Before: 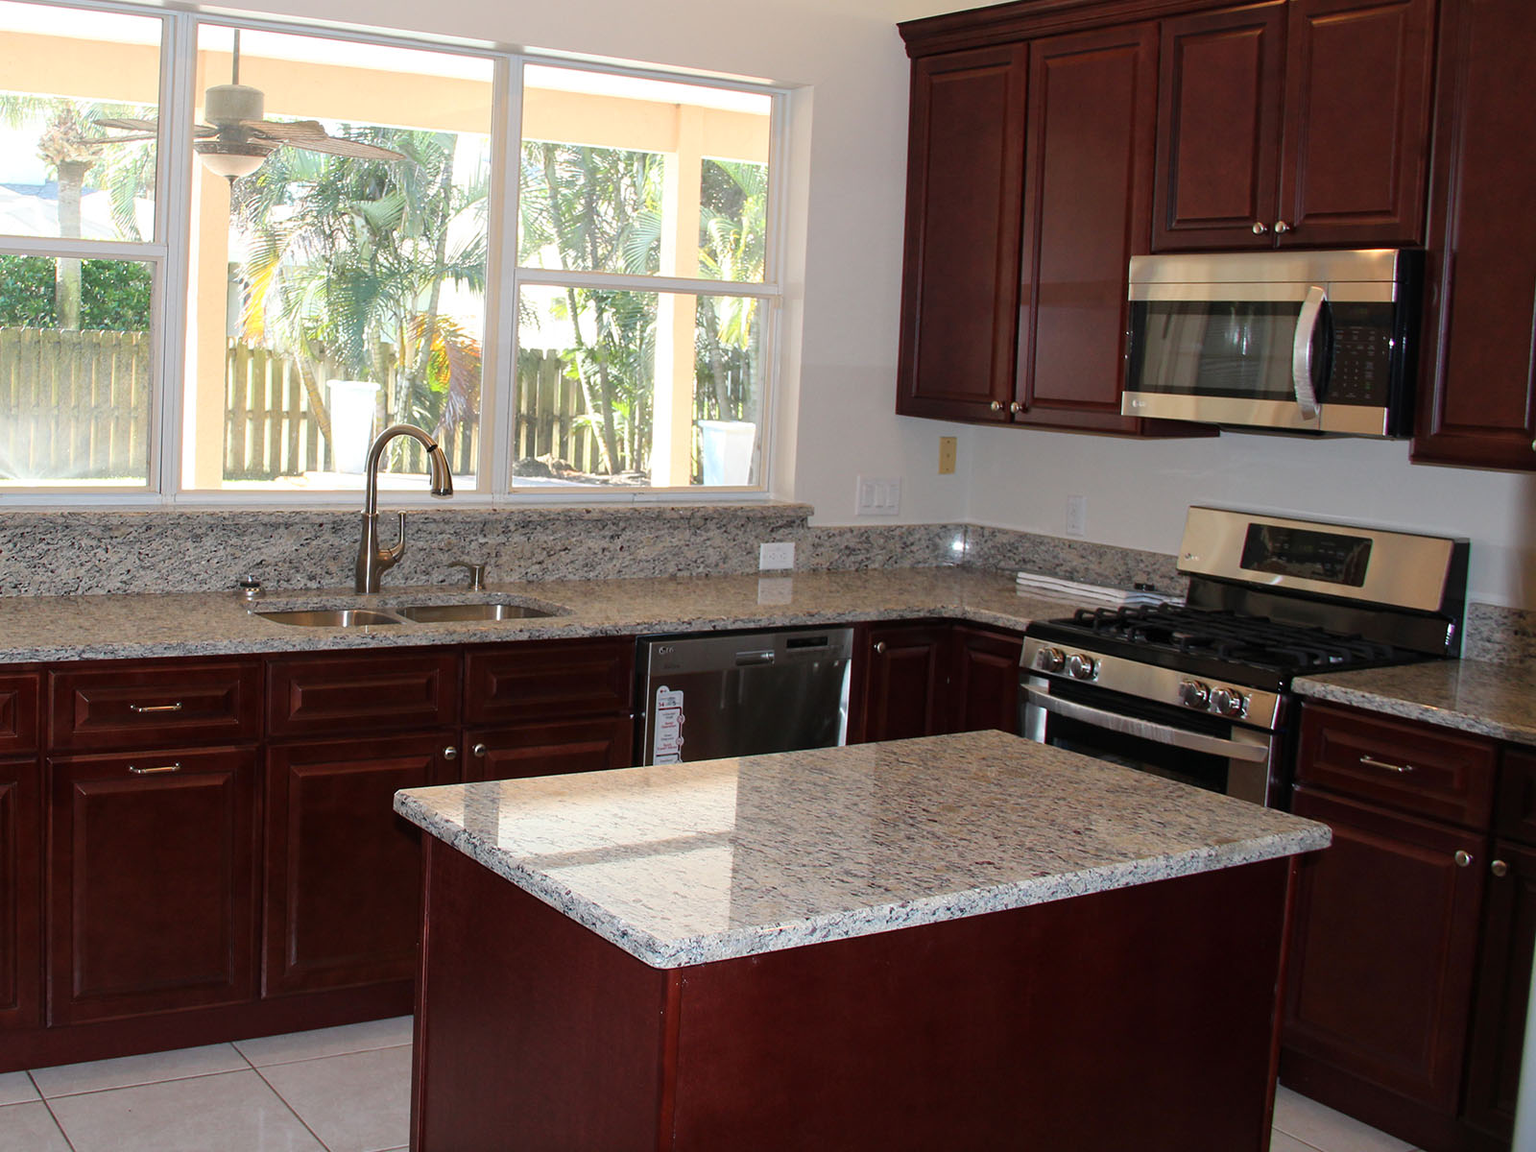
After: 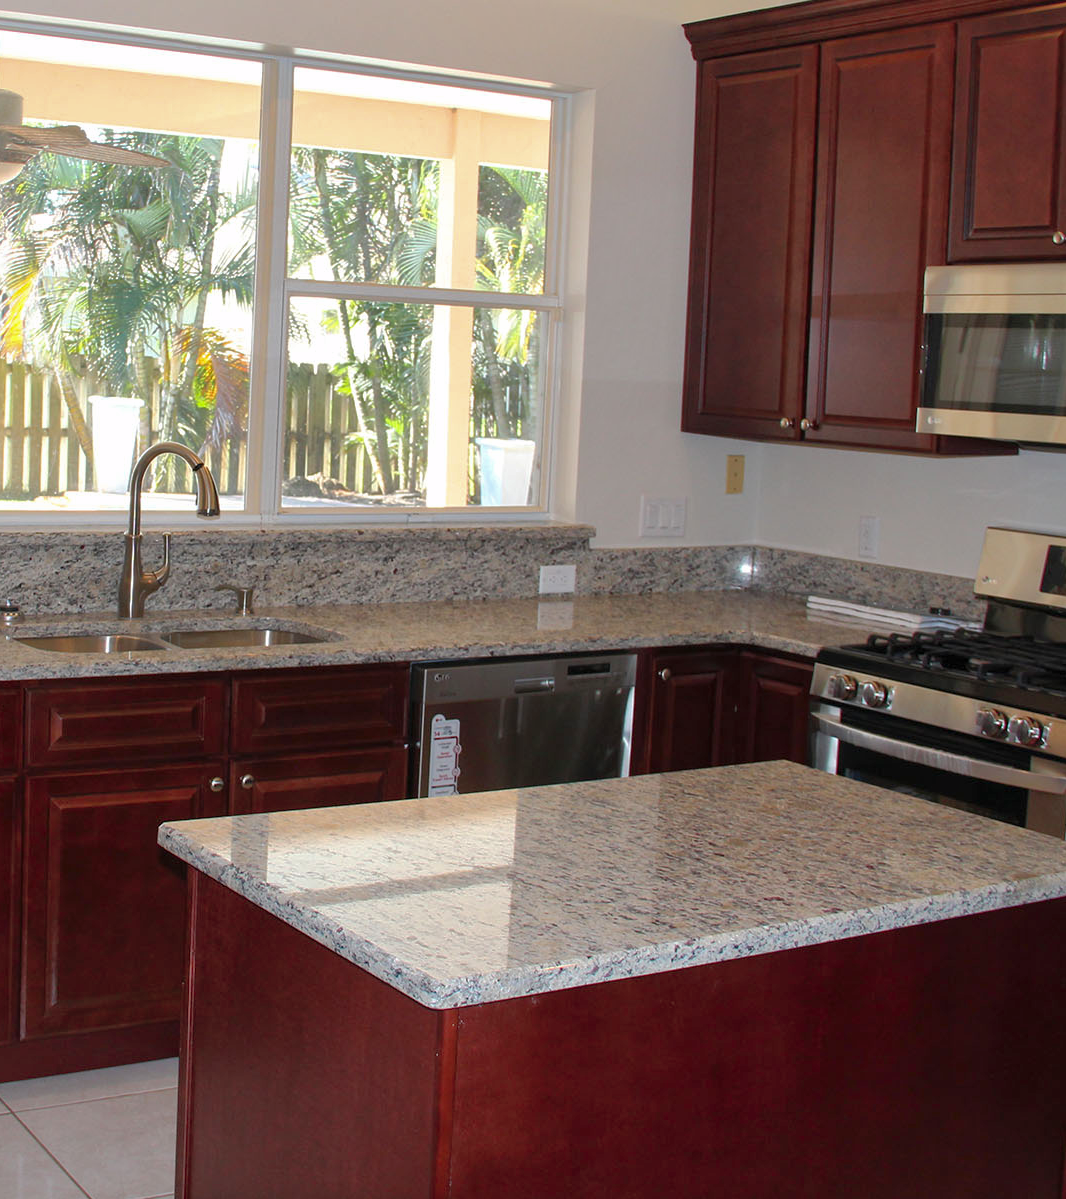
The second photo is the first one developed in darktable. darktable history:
crop and rotate: left 15.754%, right 17.579%
shadows and highlights: on, module defaults
base curve: curves: ch0 [(0, 0) (0.989, 0.992)], preserve colors none
